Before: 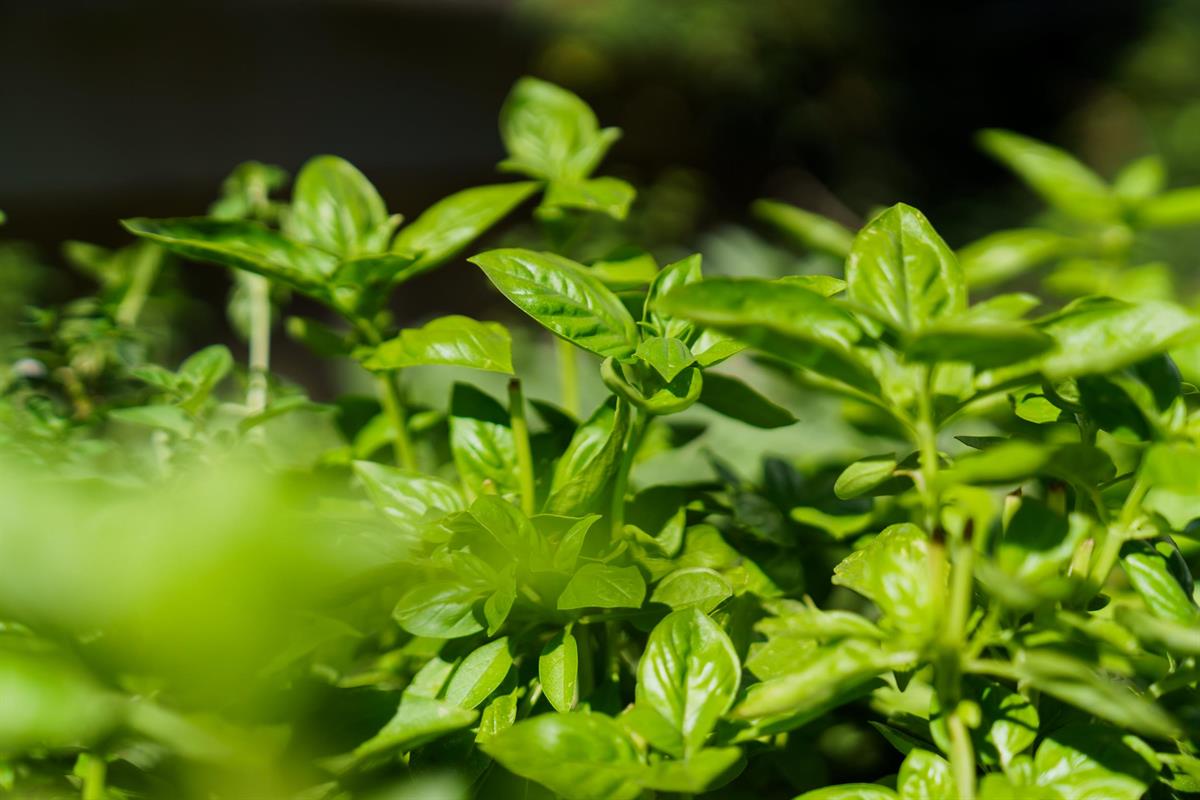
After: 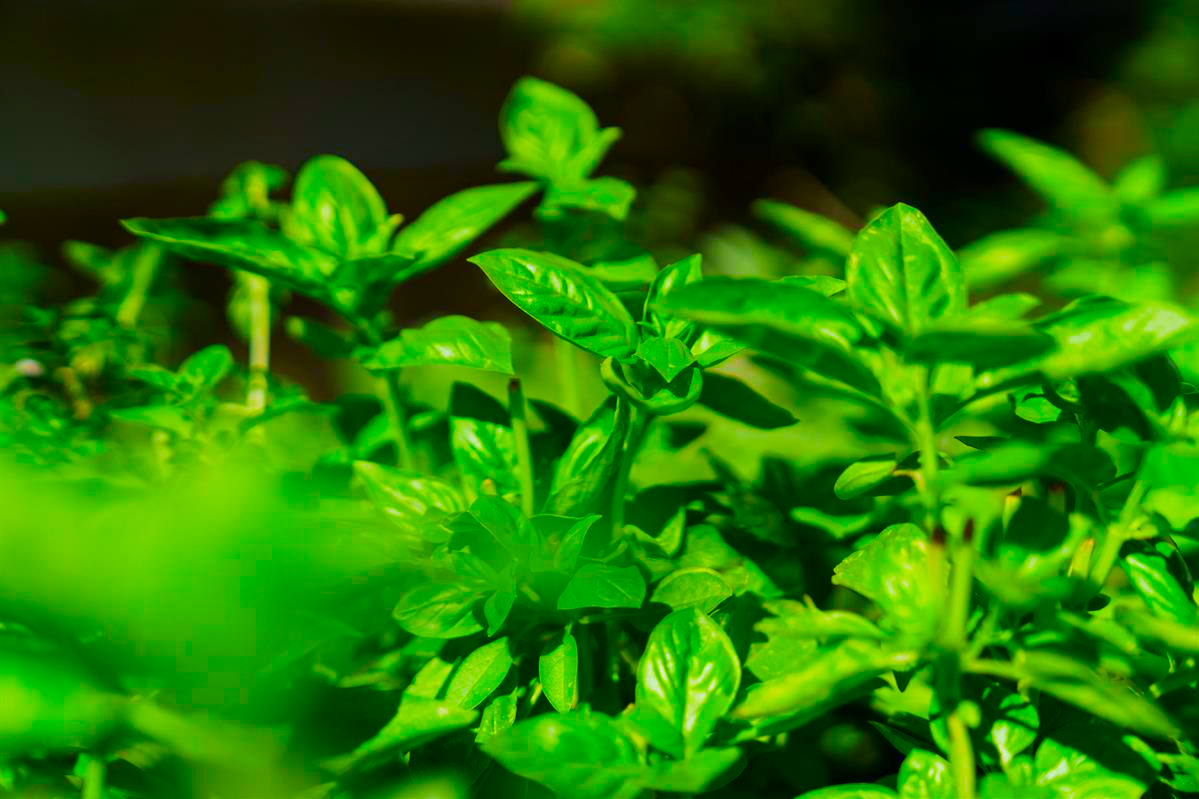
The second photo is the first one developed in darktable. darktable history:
color correction: highlights b* -0.001, saturation 2.2
shadows and highlights: shadows 24.52, highlights -76.76, soften with gaussian
crop: left 0.023%
